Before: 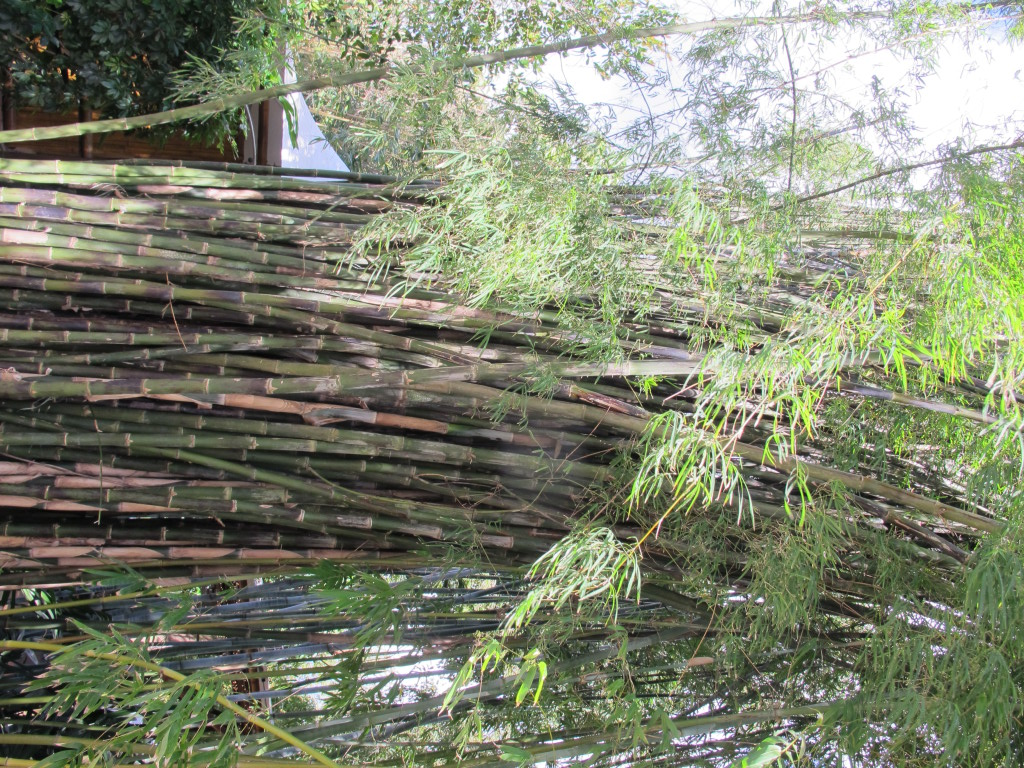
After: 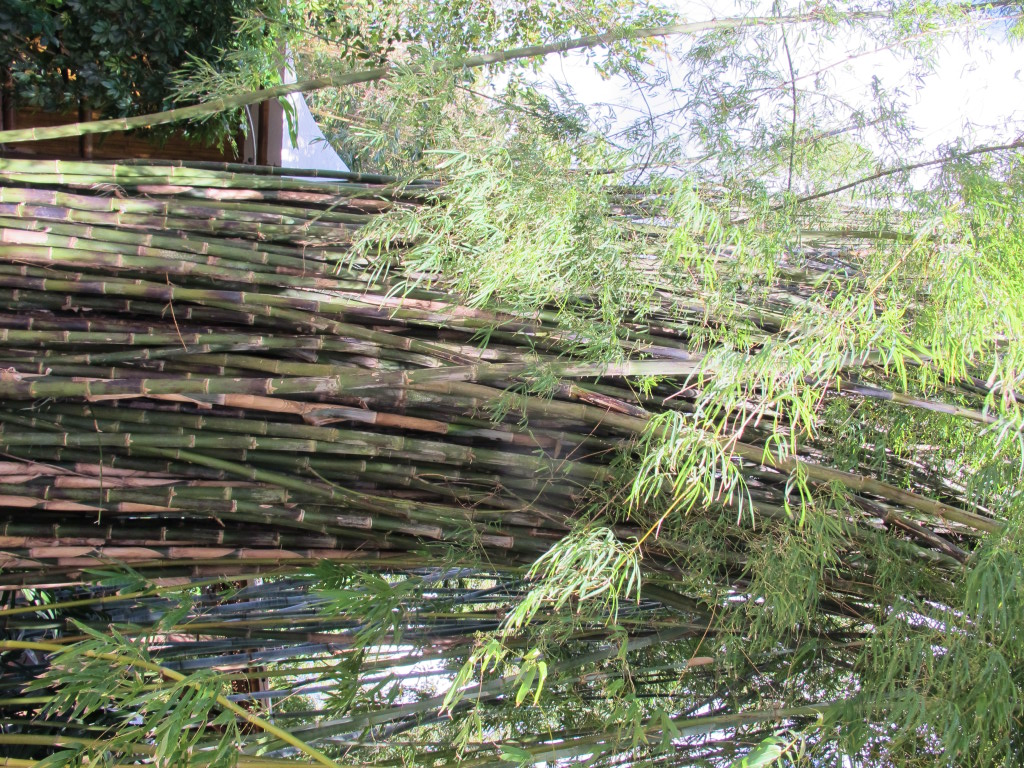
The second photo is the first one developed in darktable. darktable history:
contrast brightness saturation: contrast 0.1, saturation -0.36
velvia: strength 67.07%, mid-tones bias 0.972
